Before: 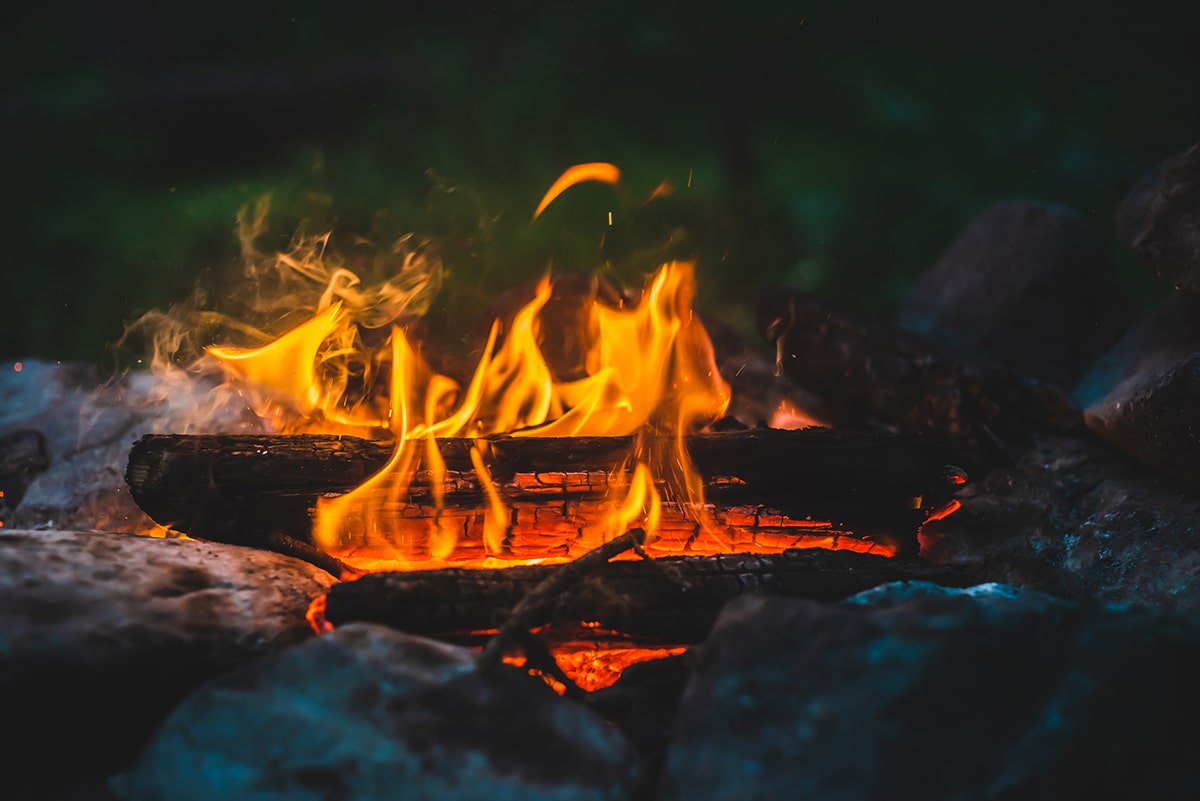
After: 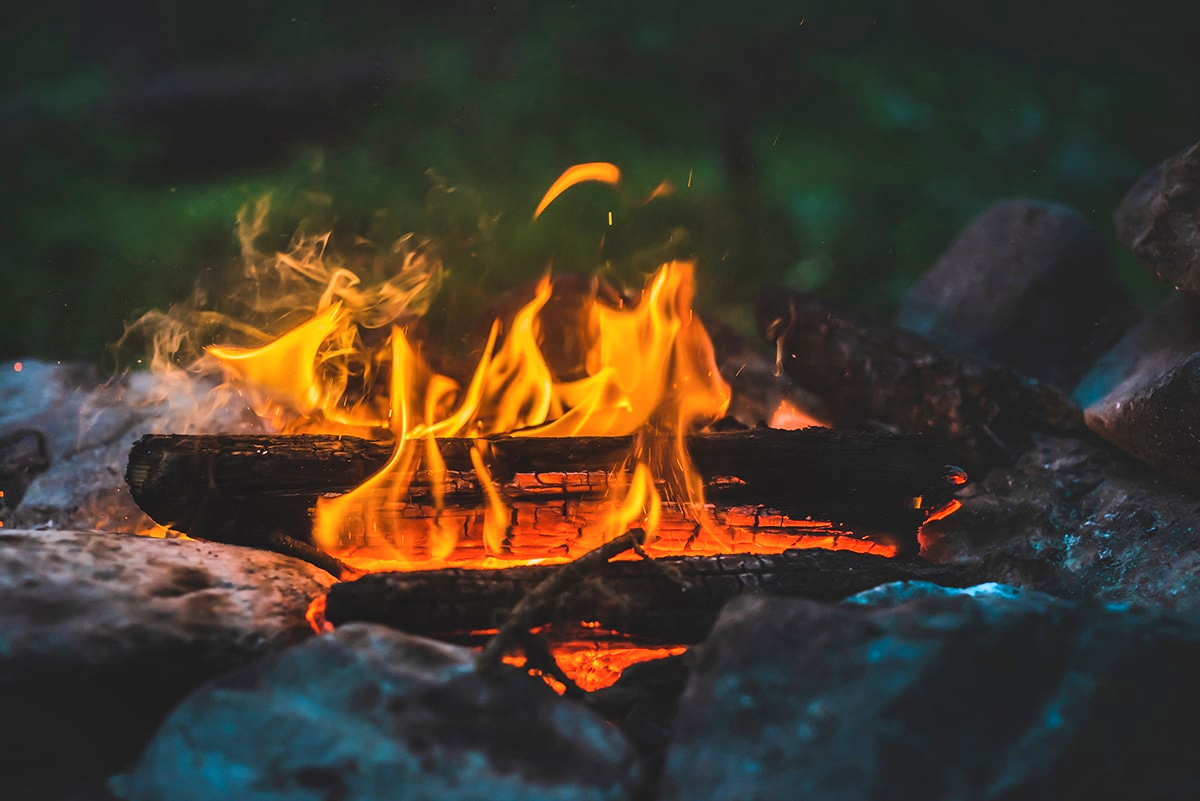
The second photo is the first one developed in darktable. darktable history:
exposure: compensate highlight preservation false
shadows and highlights: low approximation 0.01, soften with gaussian
